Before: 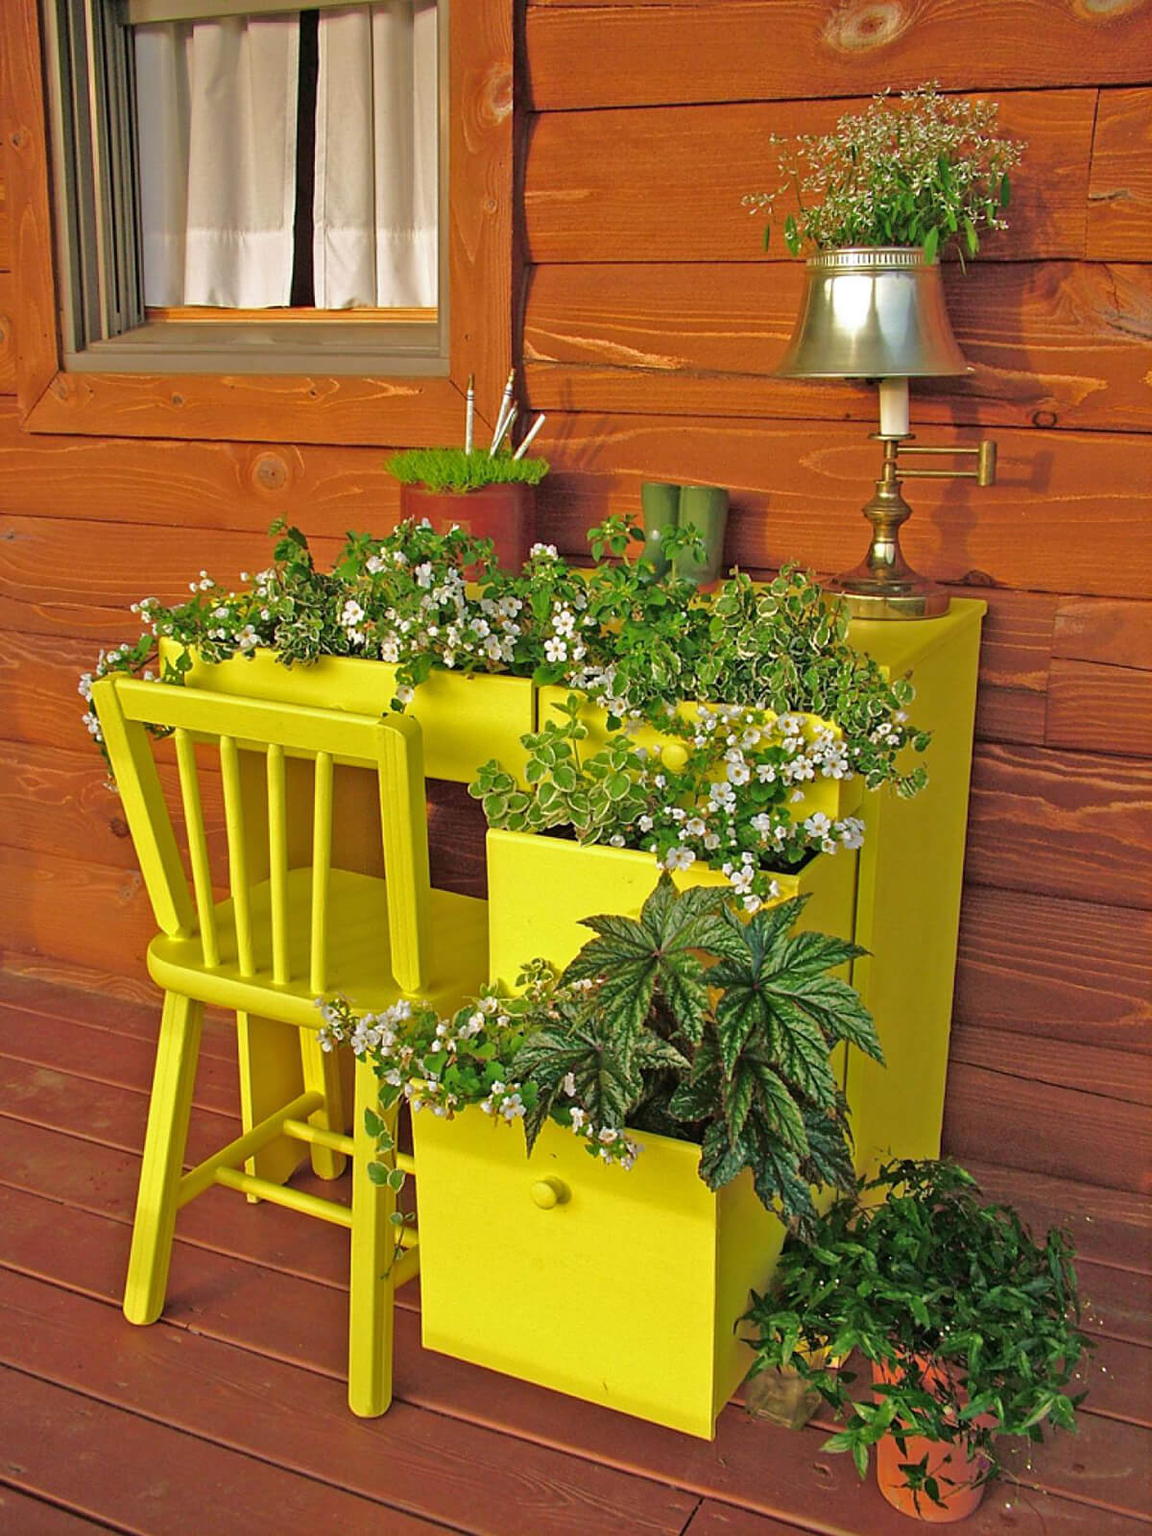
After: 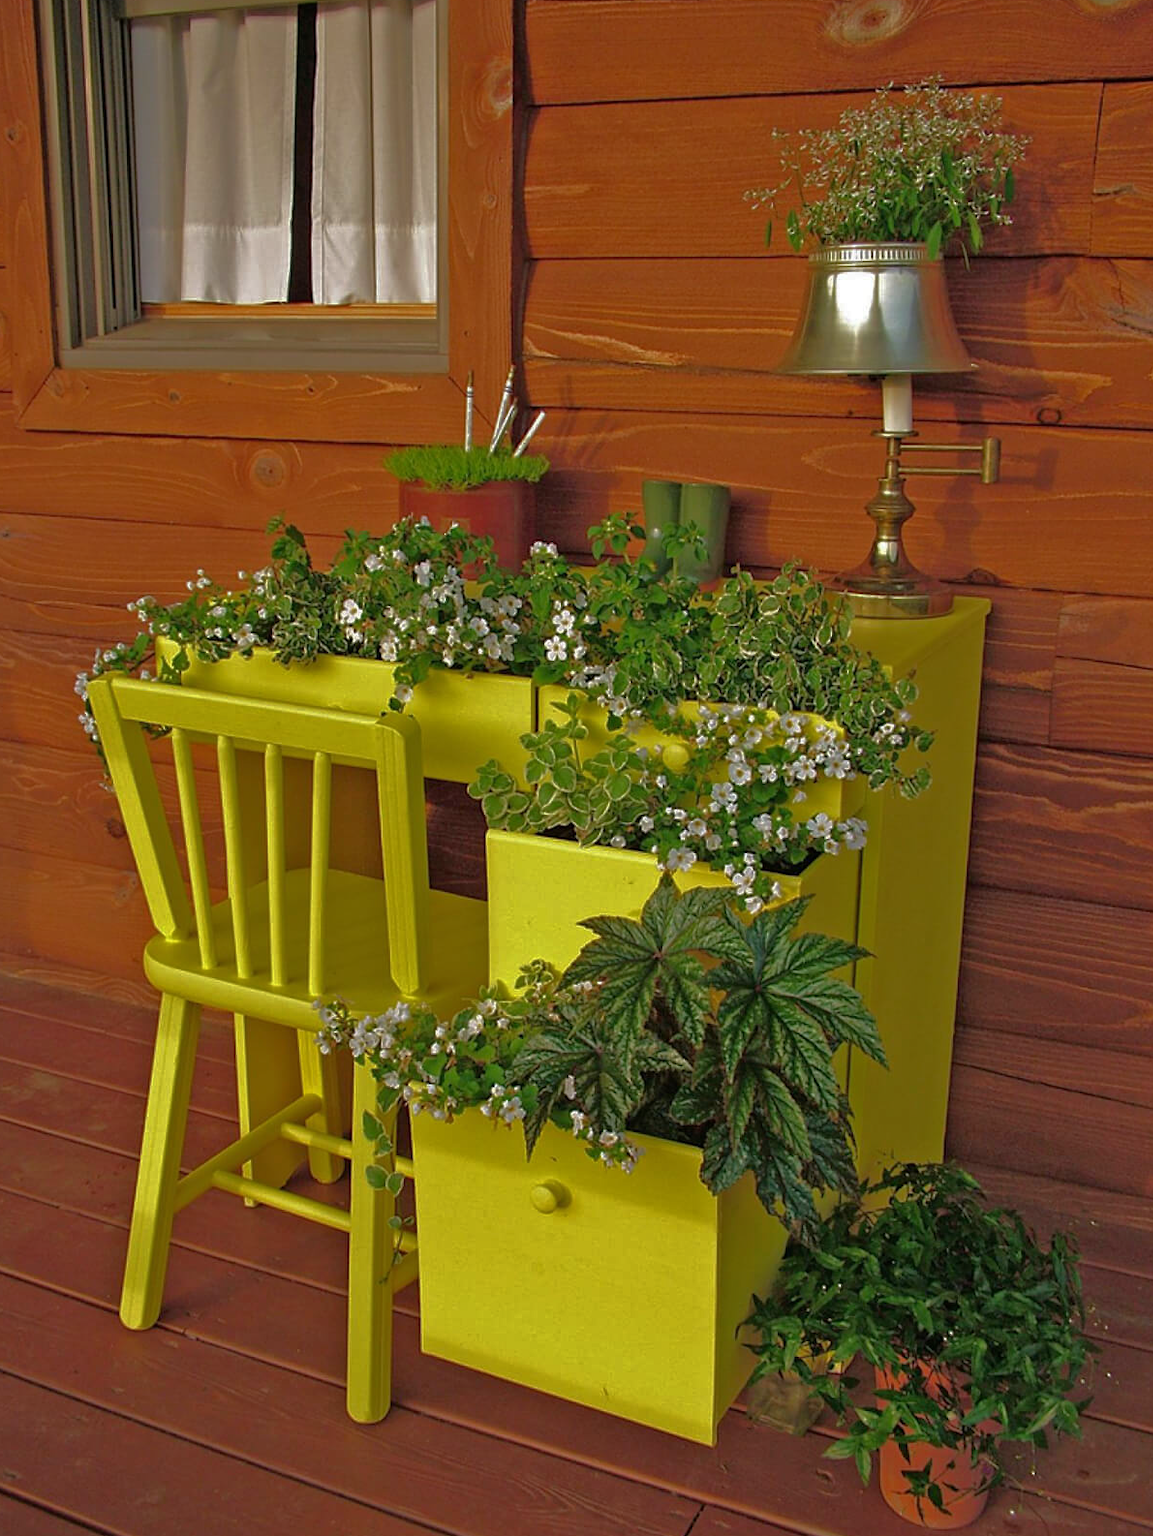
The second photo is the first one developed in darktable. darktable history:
base curve: curves: ch0 [(0, 0) (0.841, 0.609) (1, 1)]
crop: left 0.434%, top 0.485%, right 0.244%, bottom 0.386%
